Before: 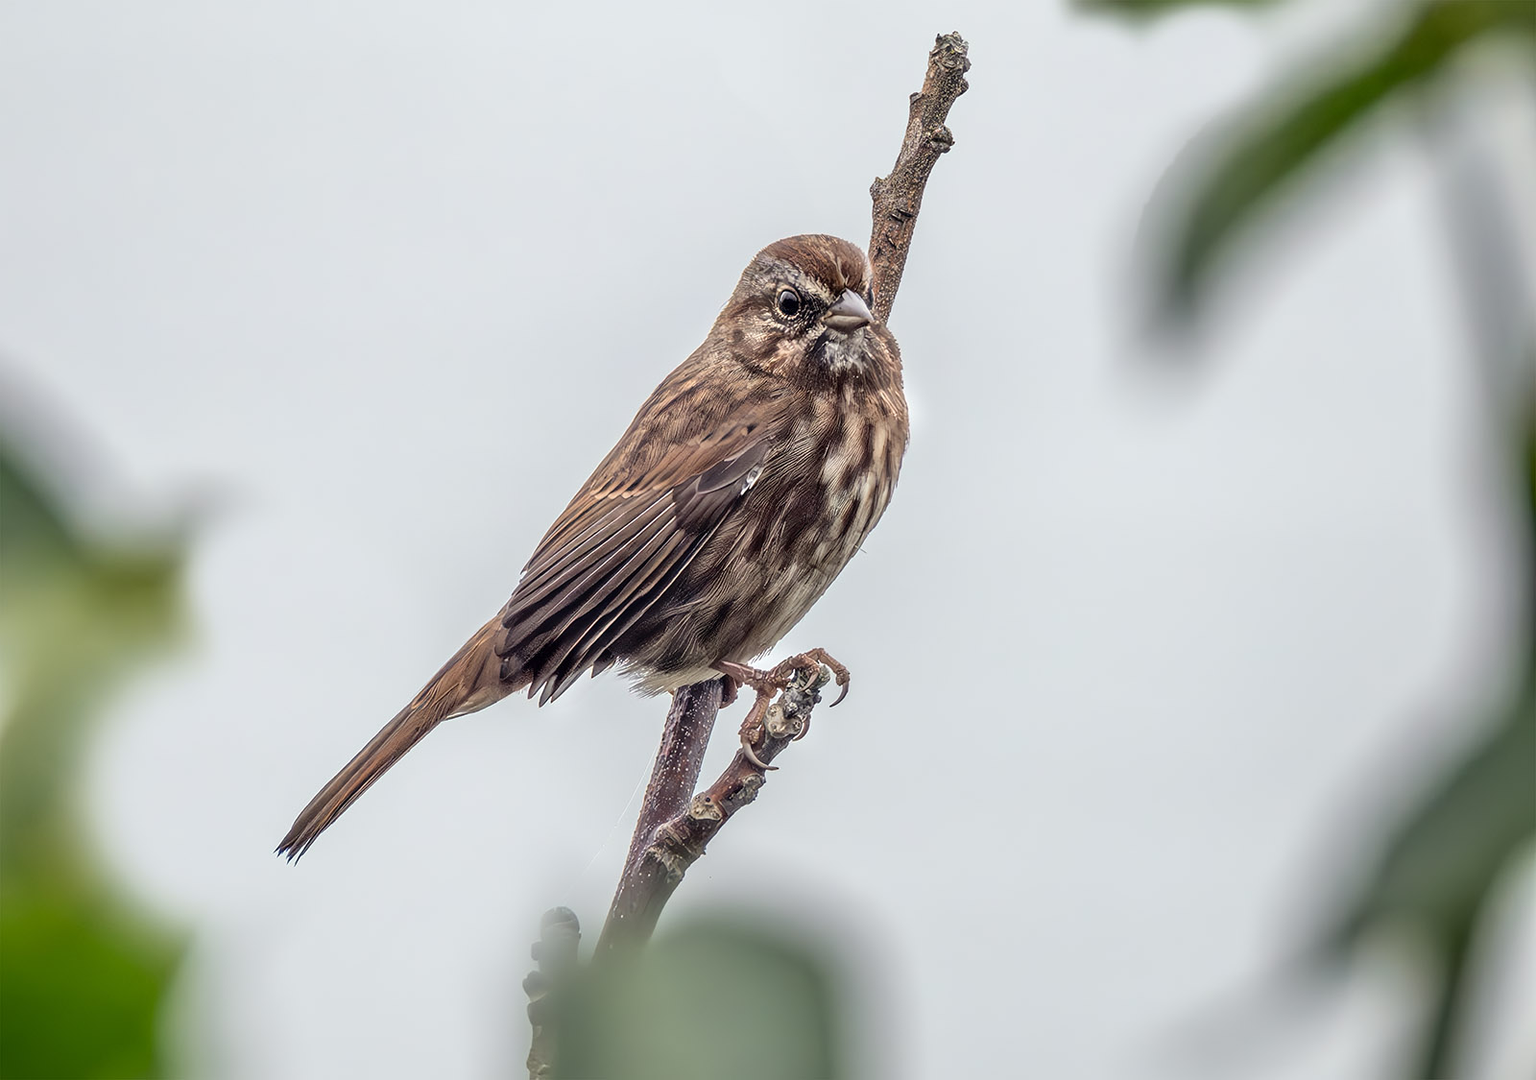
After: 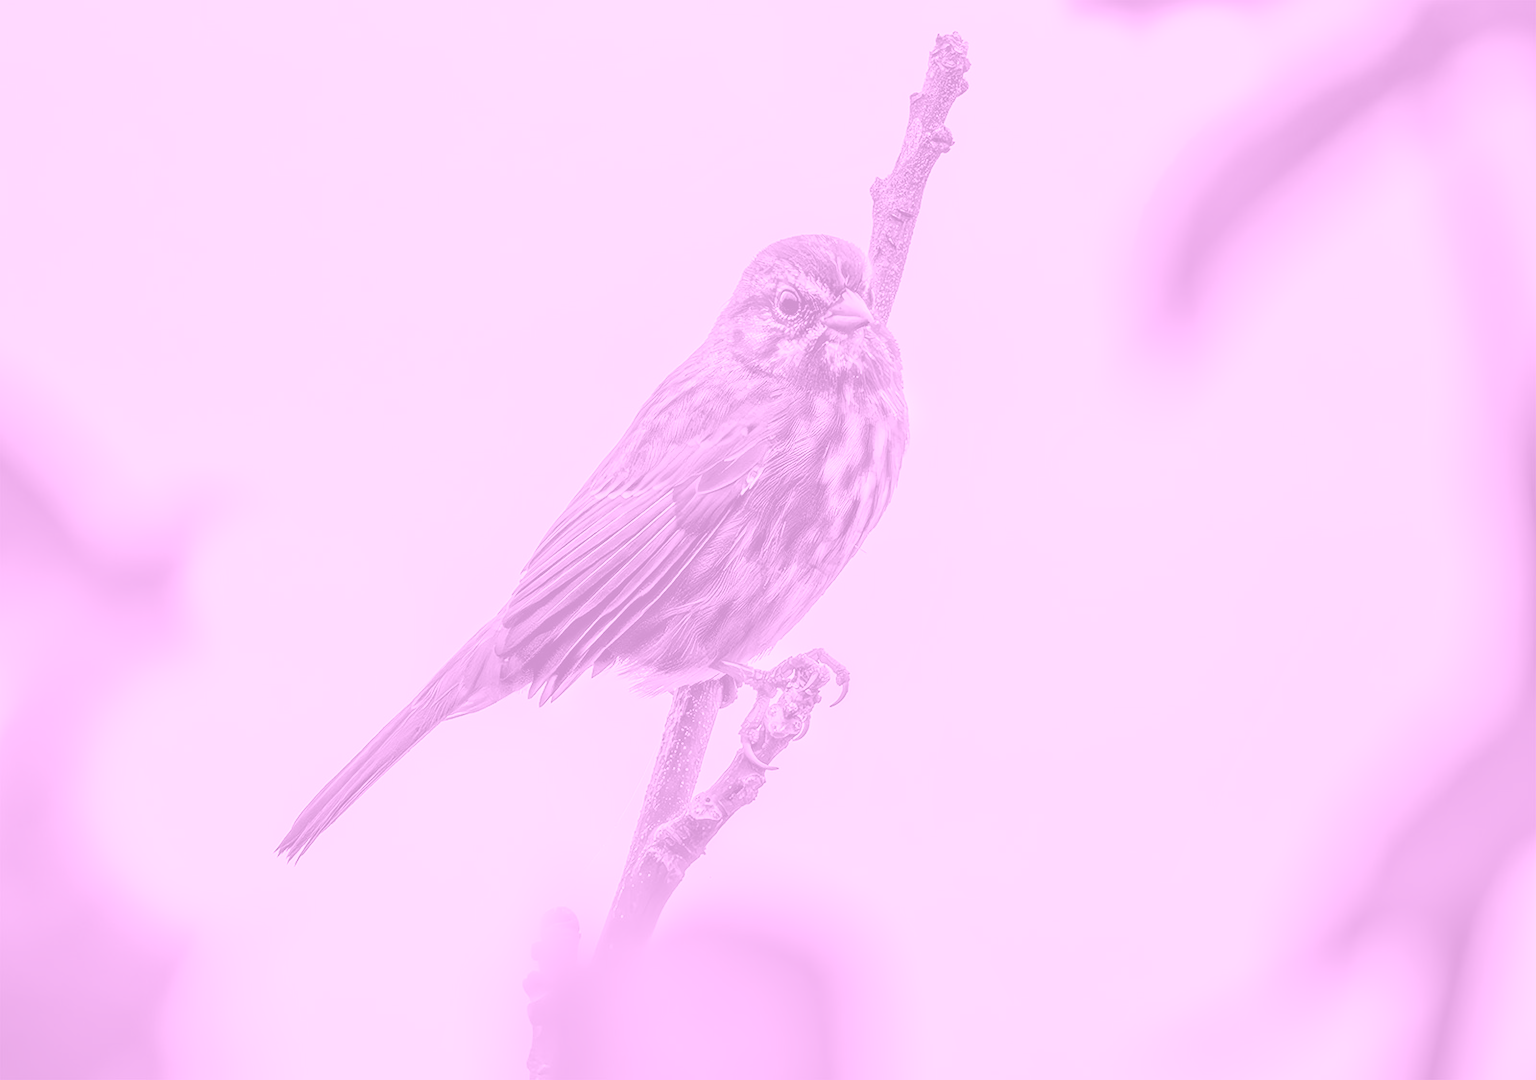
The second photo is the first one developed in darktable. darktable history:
colorize: hue 331.2°, saturation 75%, source mix 30.28%, lightness 70.52%, version 1
shadows and highlights: shadows 37.27, highlights -28.18, soften with gaussian
